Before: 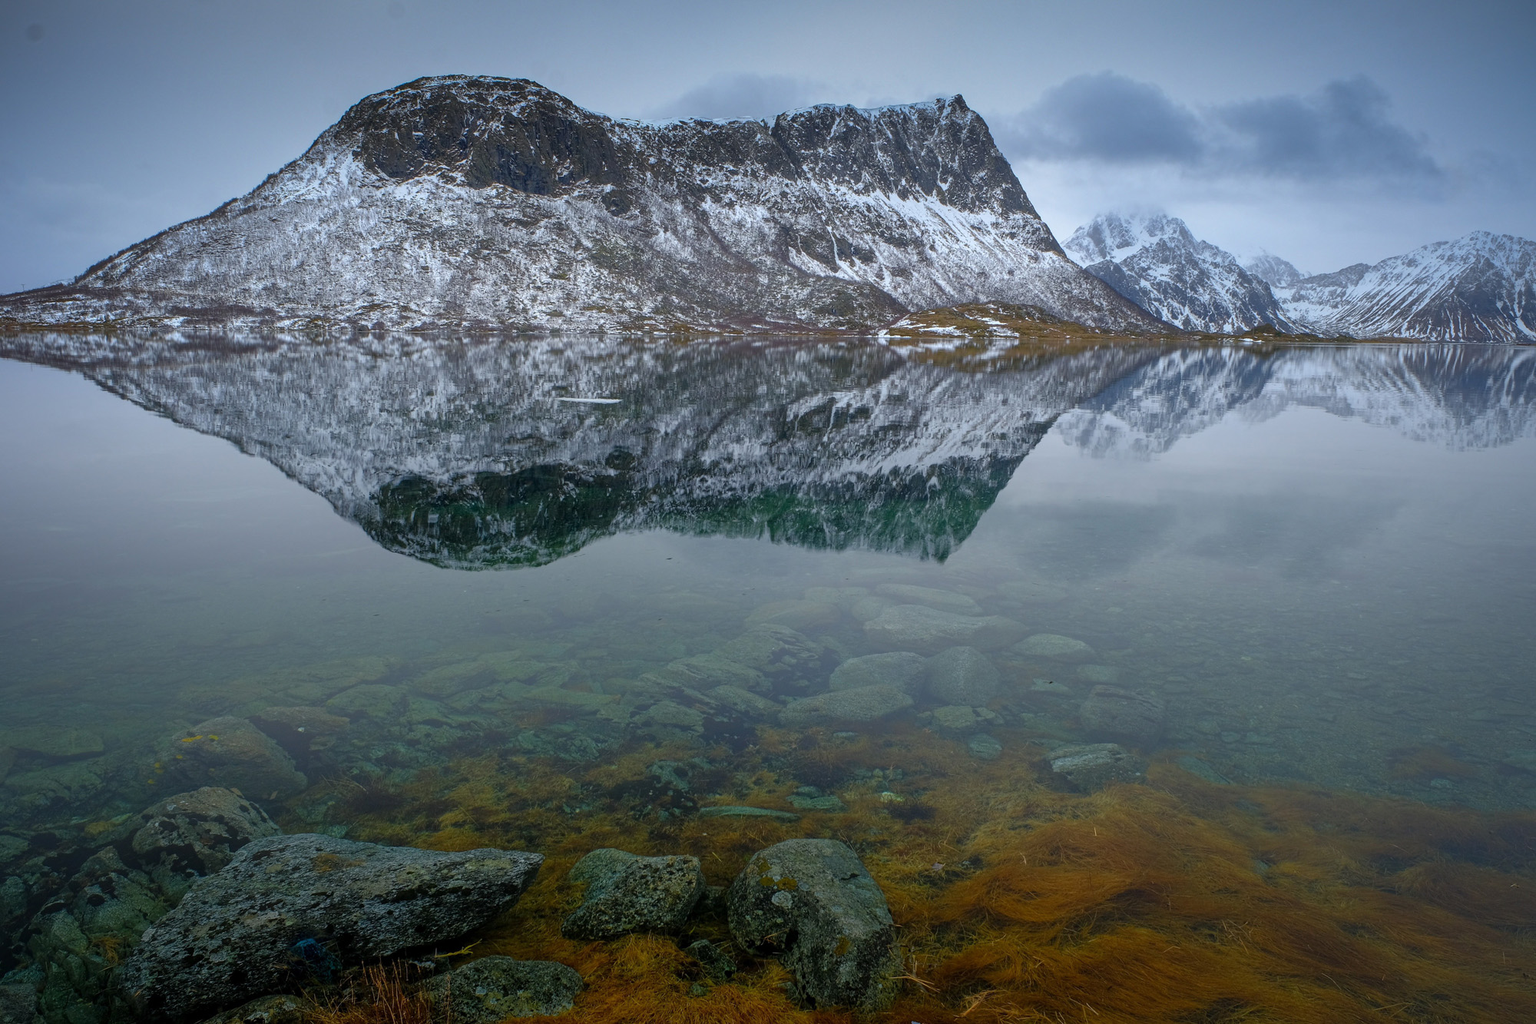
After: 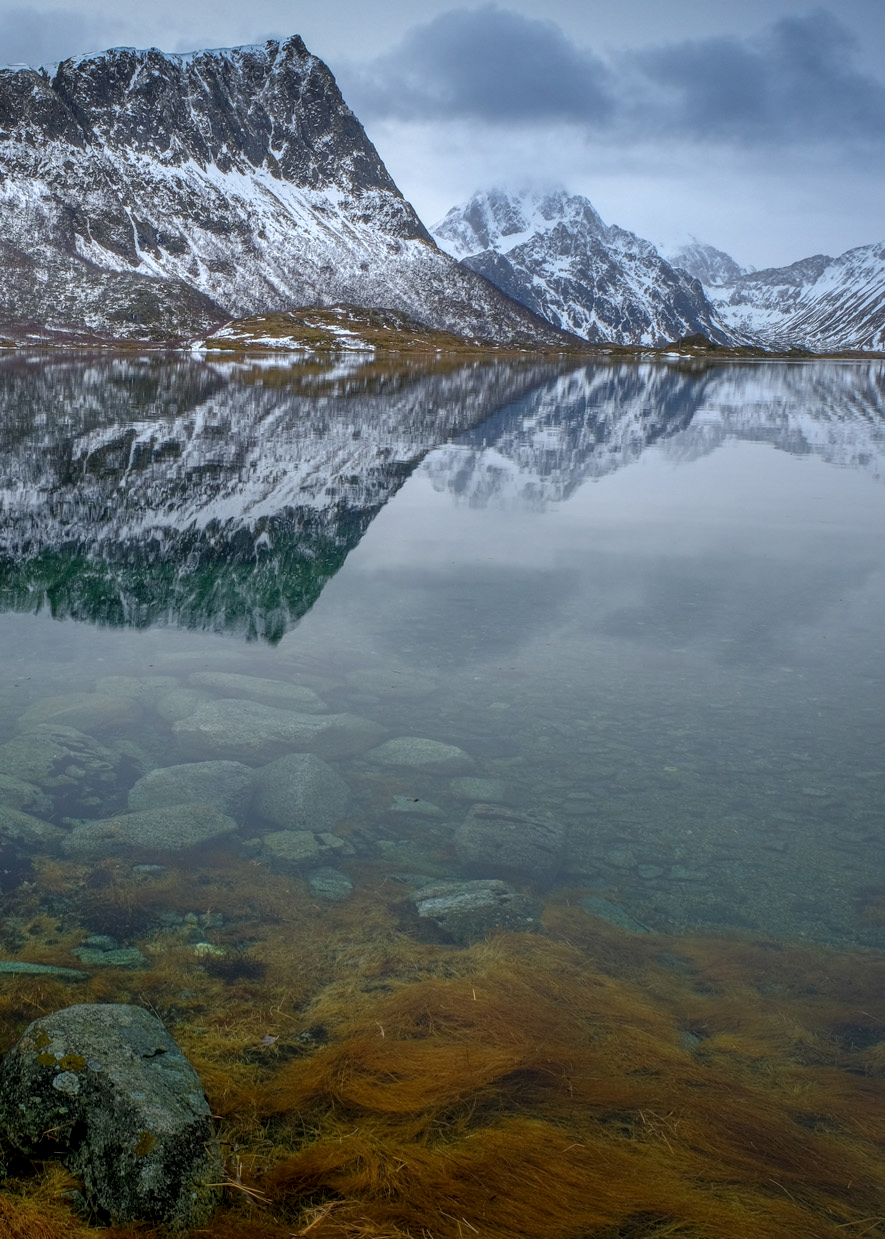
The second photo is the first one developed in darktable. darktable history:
crop: left 47.628%, top 6.643%, right 7.874%
grain: coarseness 0.81 ISO, strength 1.34%, mid-tones bias 0%
local contrast: on, module defaults
